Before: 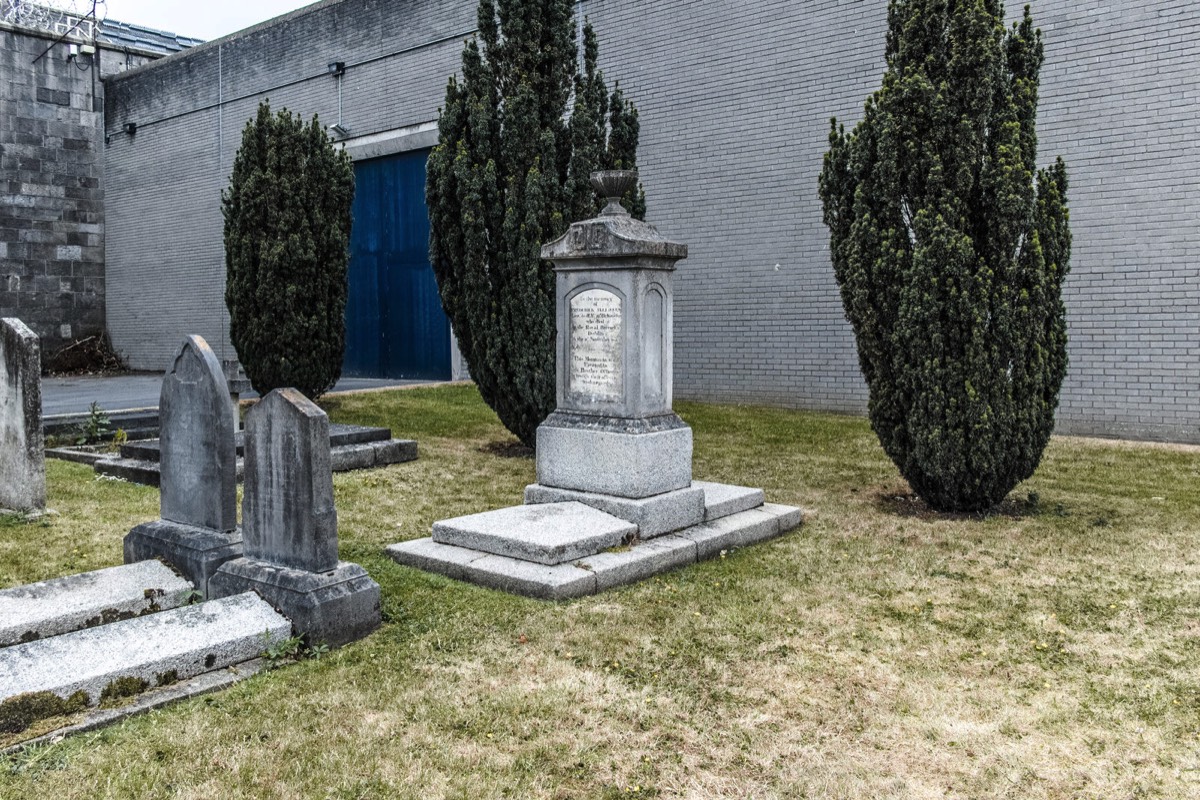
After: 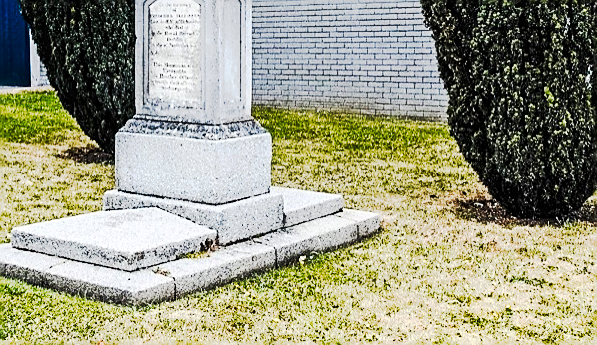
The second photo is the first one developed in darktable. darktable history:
sharpen: radius 1.375, amount 1.25, threshold 0.82
tone curve: curves: ch0 [(0, 0) (0.003, 0.002) (0.011, 0.004) (0.025, 0.005) (0.044, 0.009) (0.069, 0.013) (0.1, 0.017) (0.136, 0.036) (0.177, 0.066) (0.224, 0.102) (0.277, 0.143) (0.335, 0.197) (0.399, 0.268) (0.468, 0.389) (0.543, 0.549) (0.623, 0.714) (0.709, 0.801) (0.801, 0.854) (0.898, 0.9) (1, 1)], preserve colors none
crop: left 35.126%, top 36.754%, right 15.045%, bottom 20.052%
contrast brightness saturation: contrast 0.197, brightness 0.167, saturation 0.219
